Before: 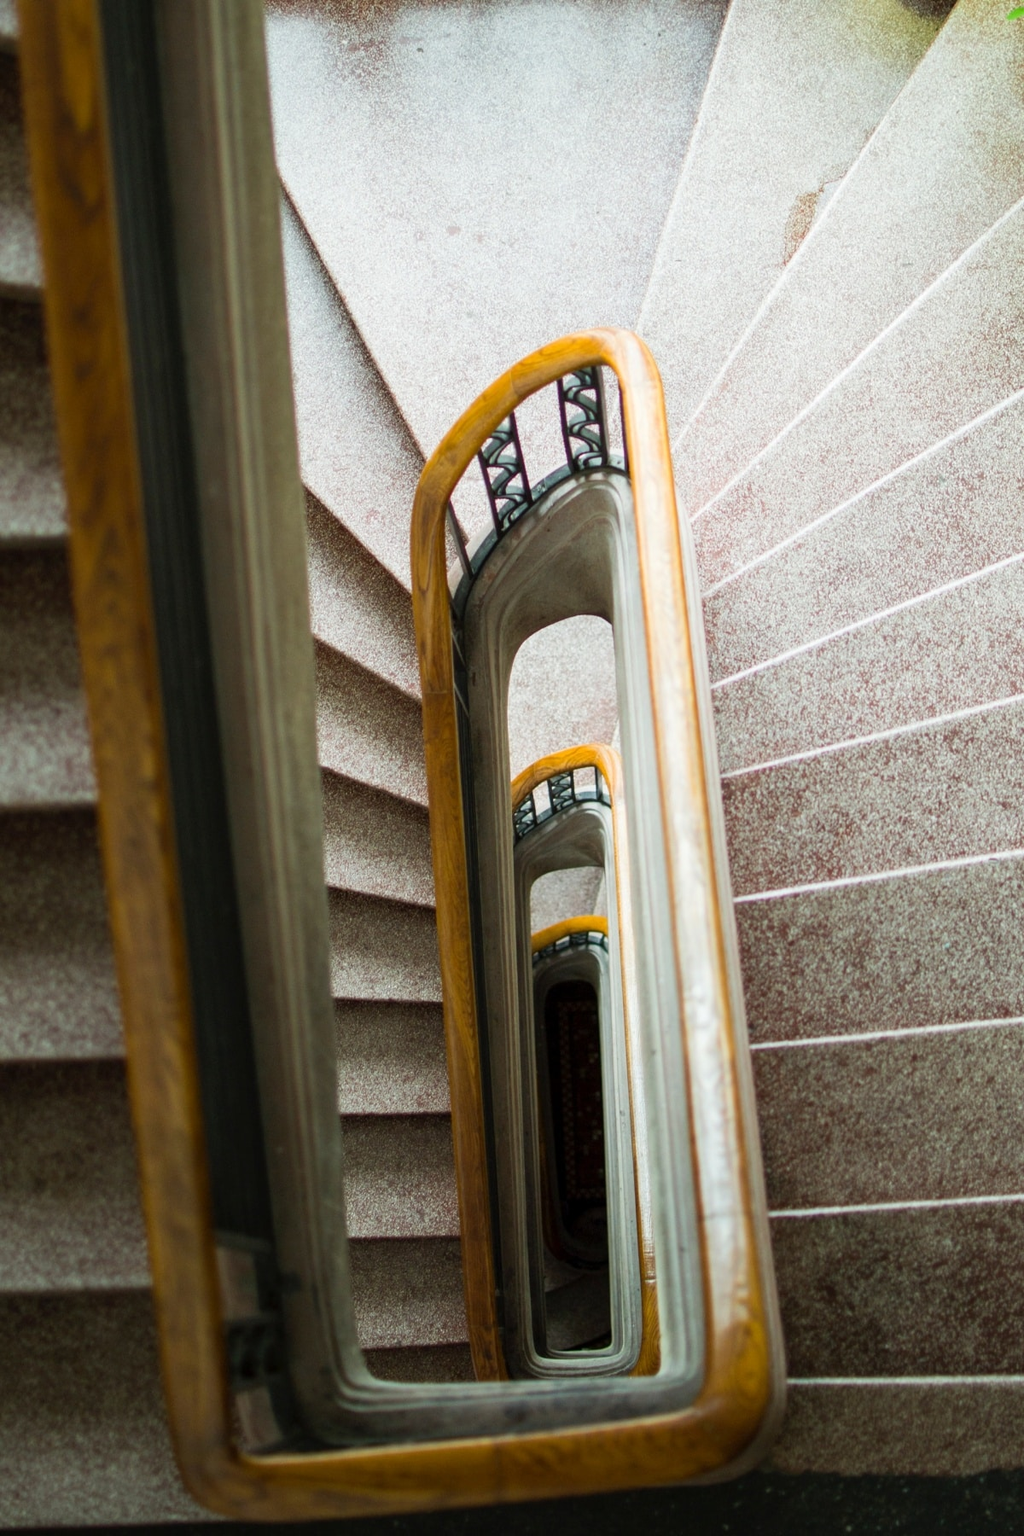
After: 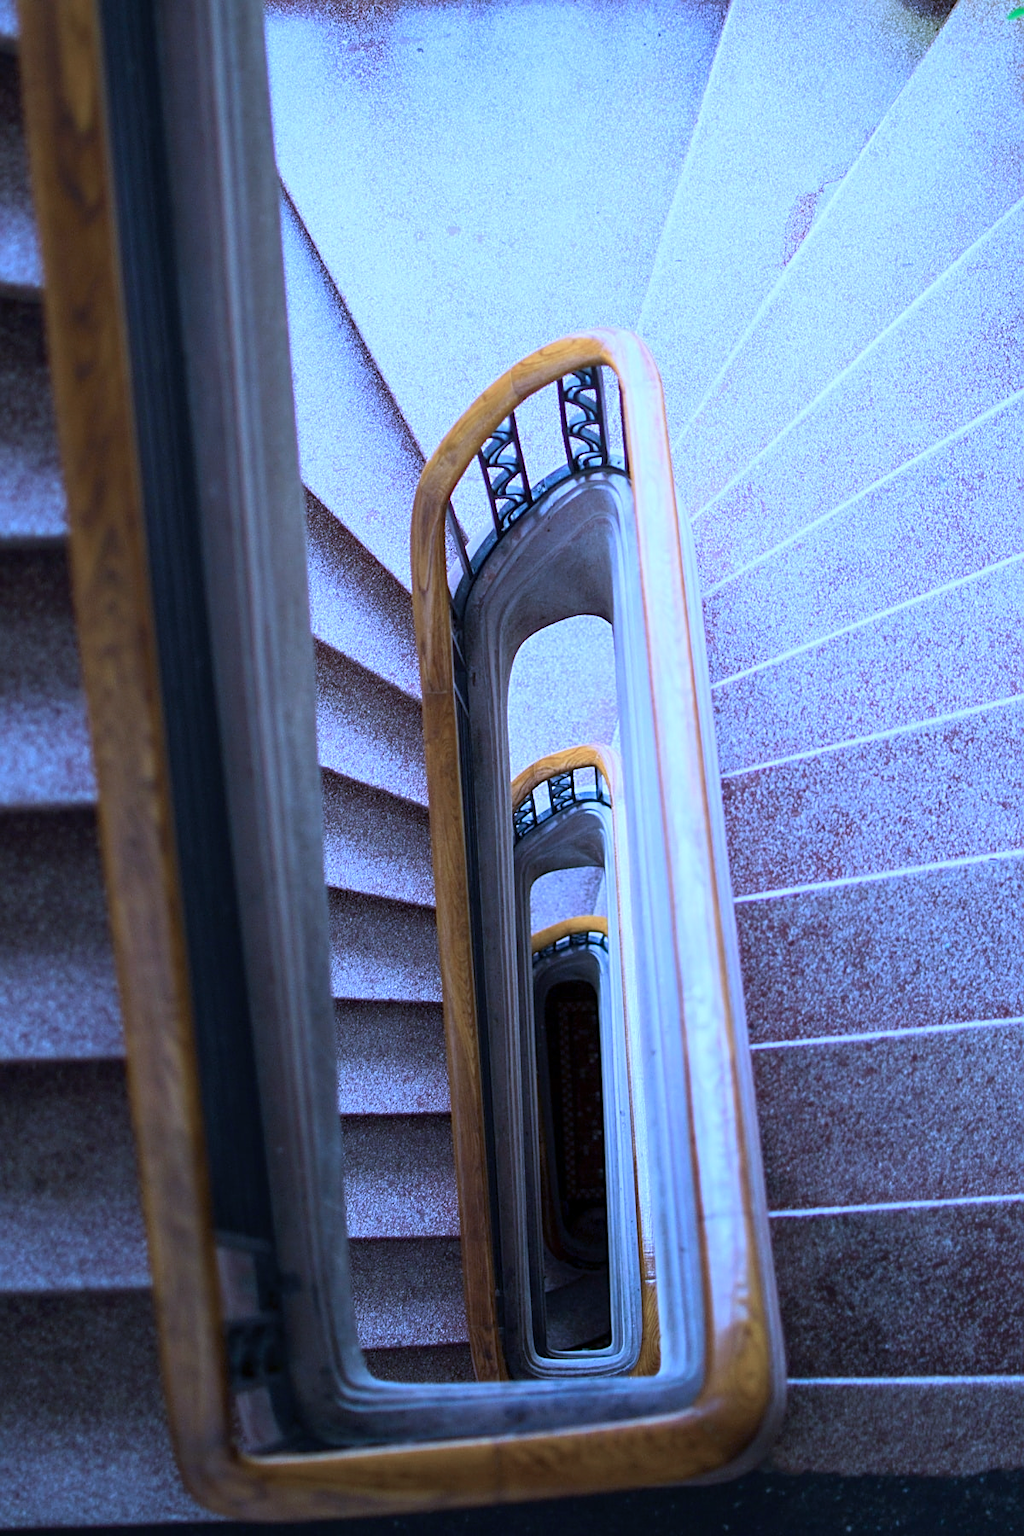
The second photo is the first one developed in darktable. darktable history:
sharpen: on, module defaults
color calibration: output R [1.063, -0.012, -0.003, 0], output B [-0.079, 0.047, 1, 0], illuminant custom, x 0.46, y 0.43, temperature 2642.66 K
